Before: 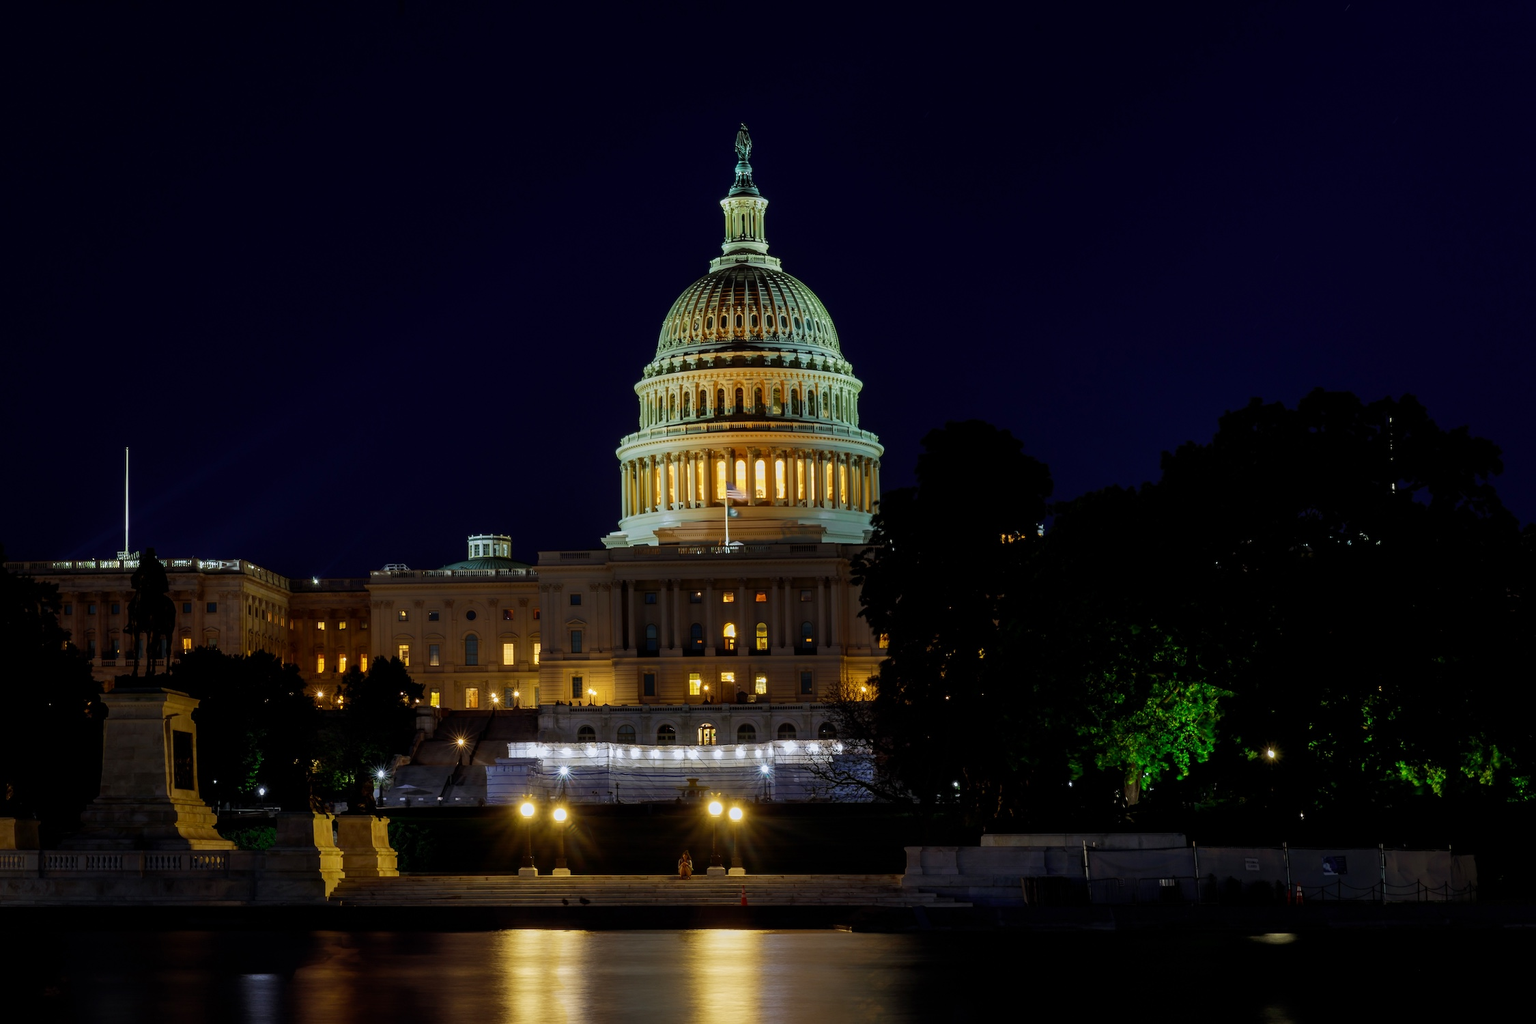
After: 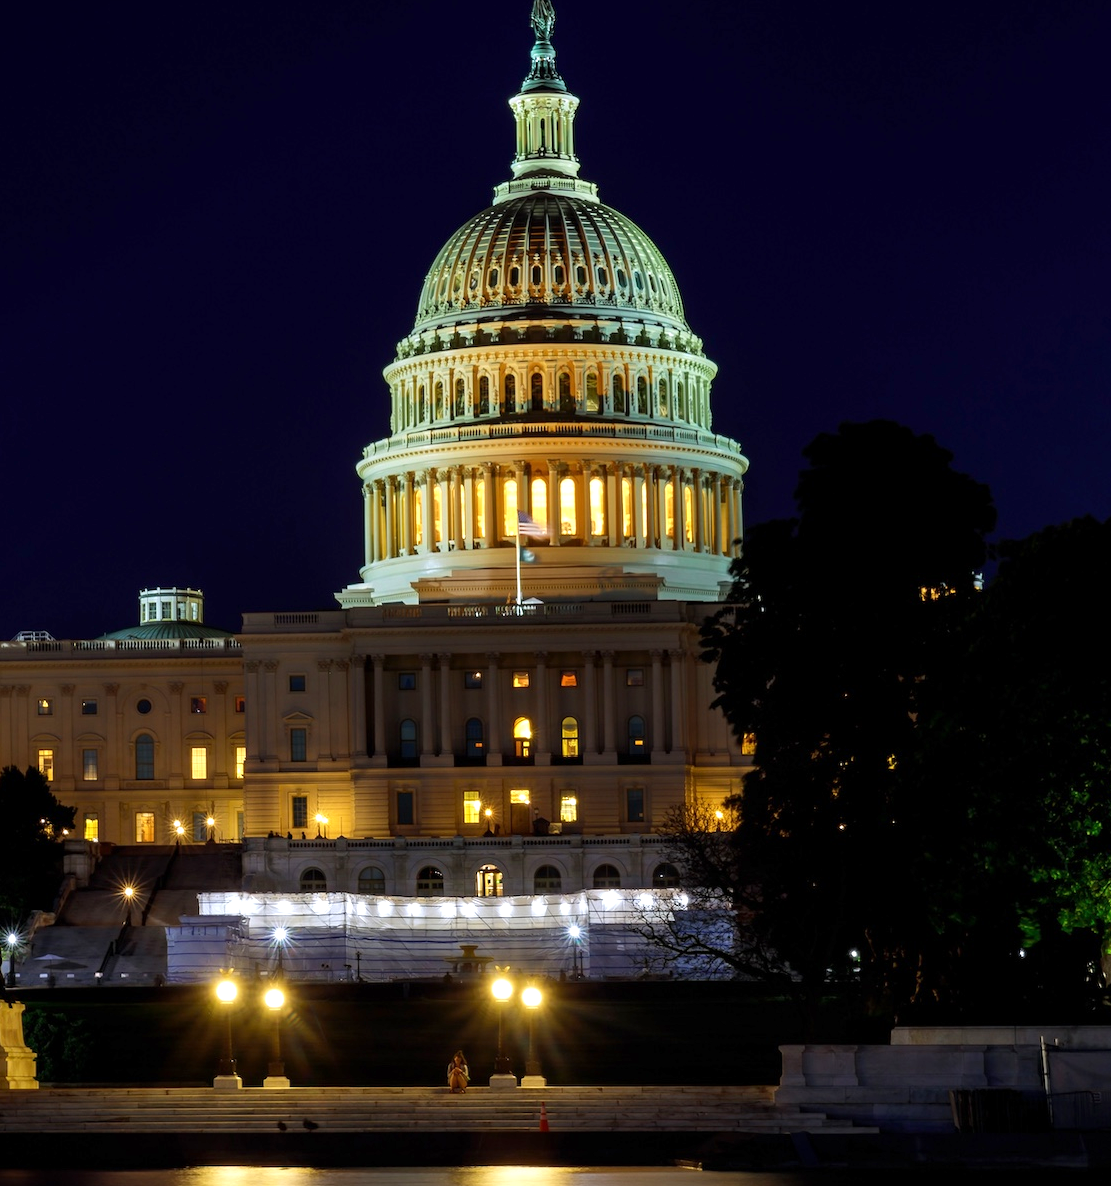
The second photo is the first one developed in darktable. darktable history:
exposure: exposure 0.601 EV, compensate exposure bias true, compensate highlight preservation false
crop and rotate: angle 0.015°, left 24.274%, top 13.079%, right 26.35%, bottom 7.88%
